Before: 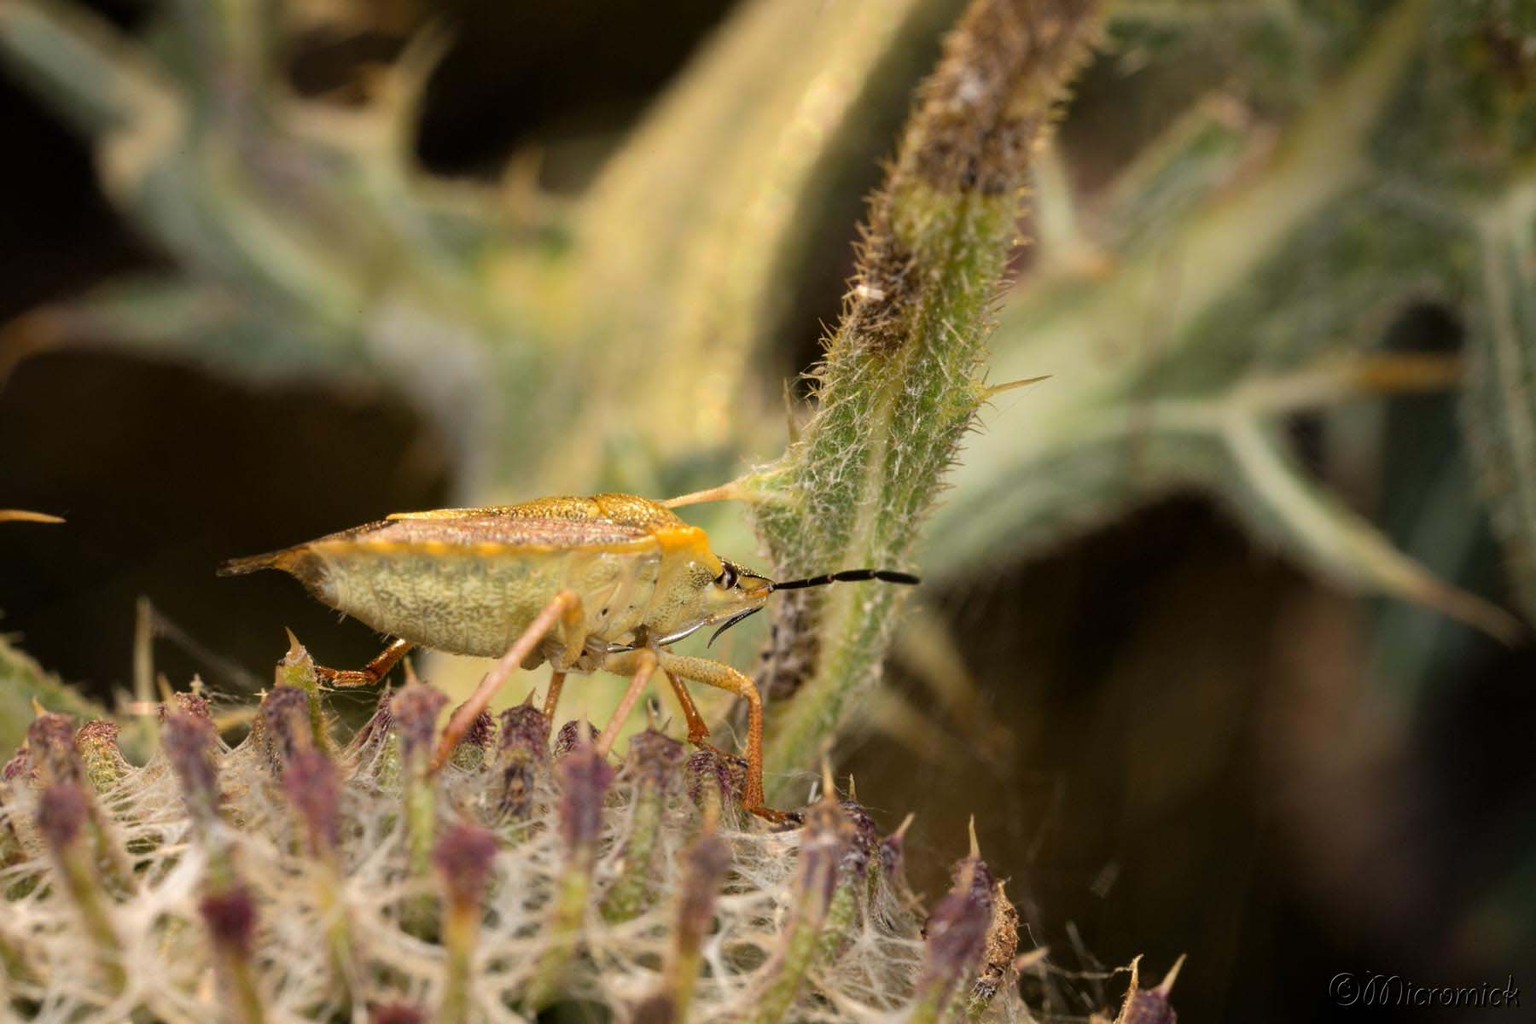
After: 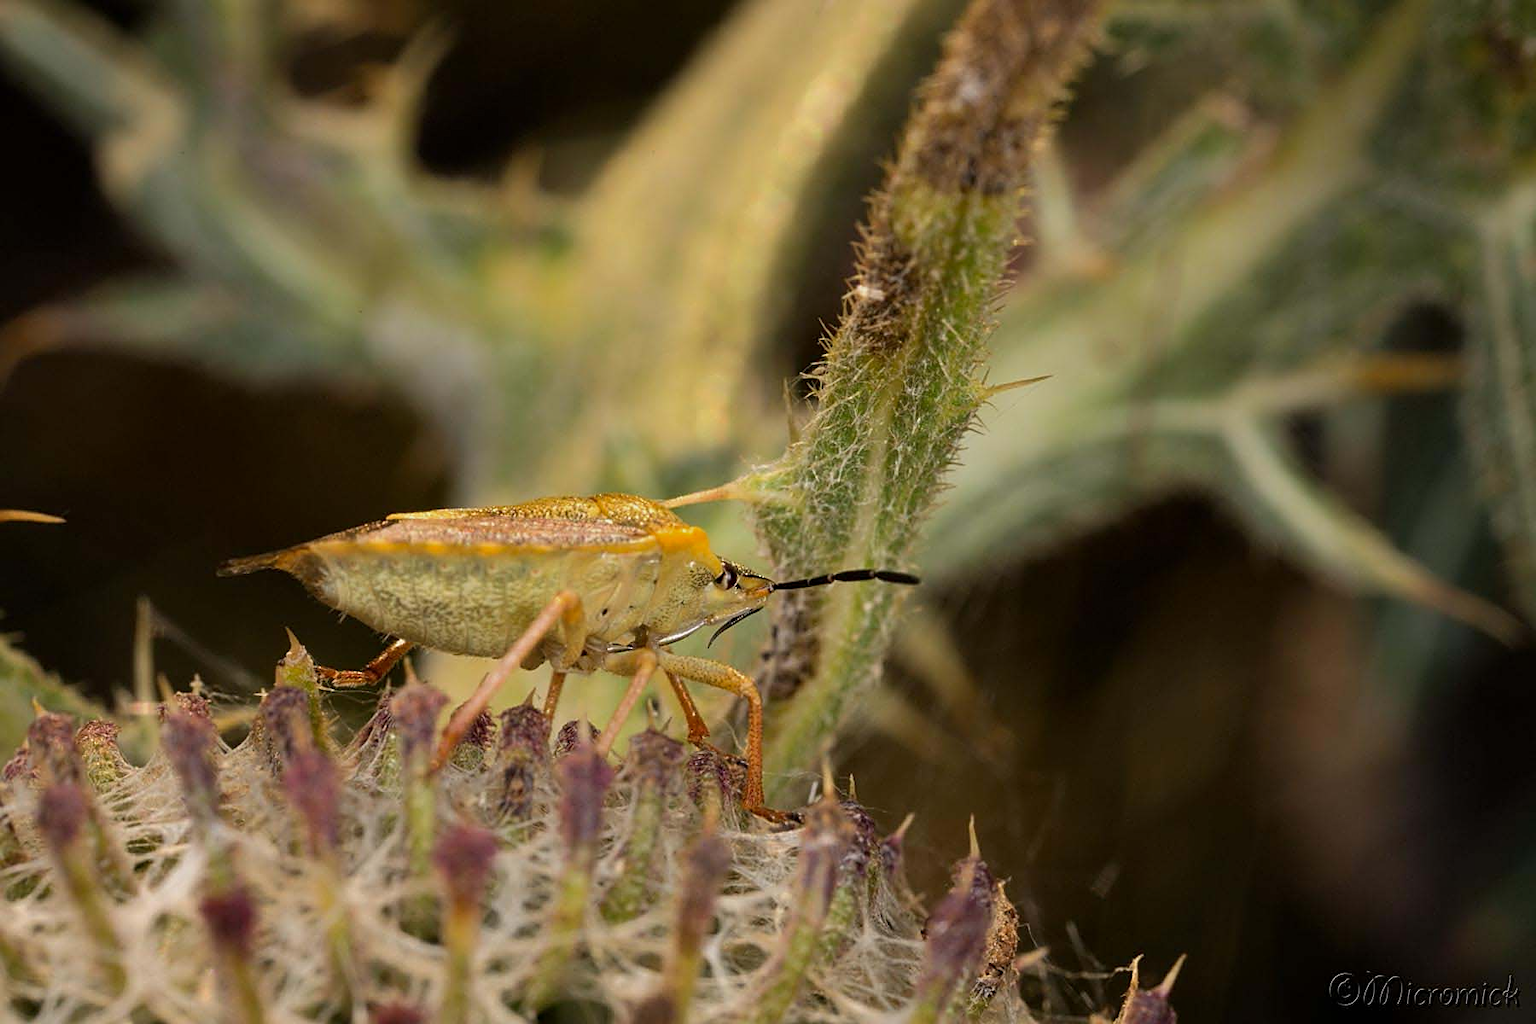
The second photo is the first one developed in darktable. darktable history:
sharpen: on, module defaults
shadows and highlights: radius 121.13, shadows 21.4, white point adjustment -9.72, highlights -14.39, soften with gaussian
